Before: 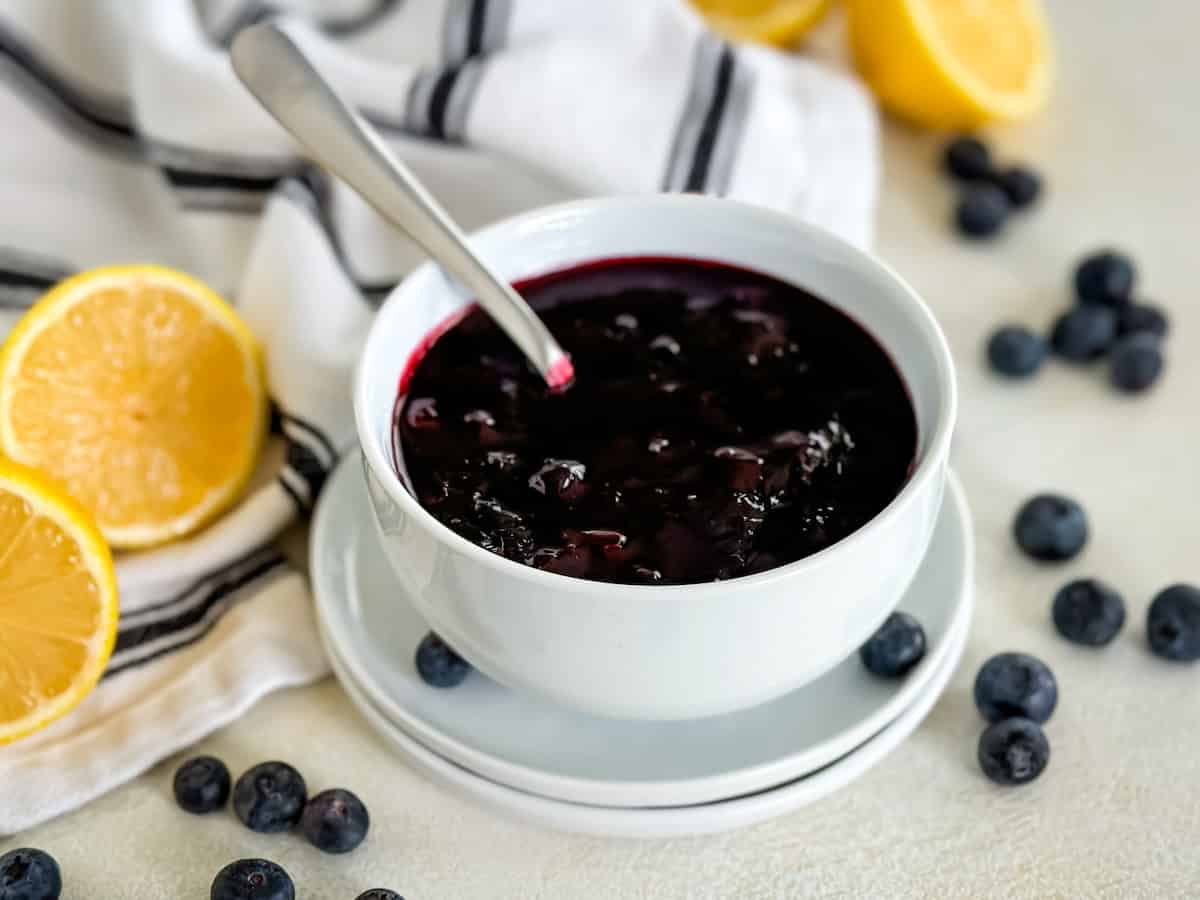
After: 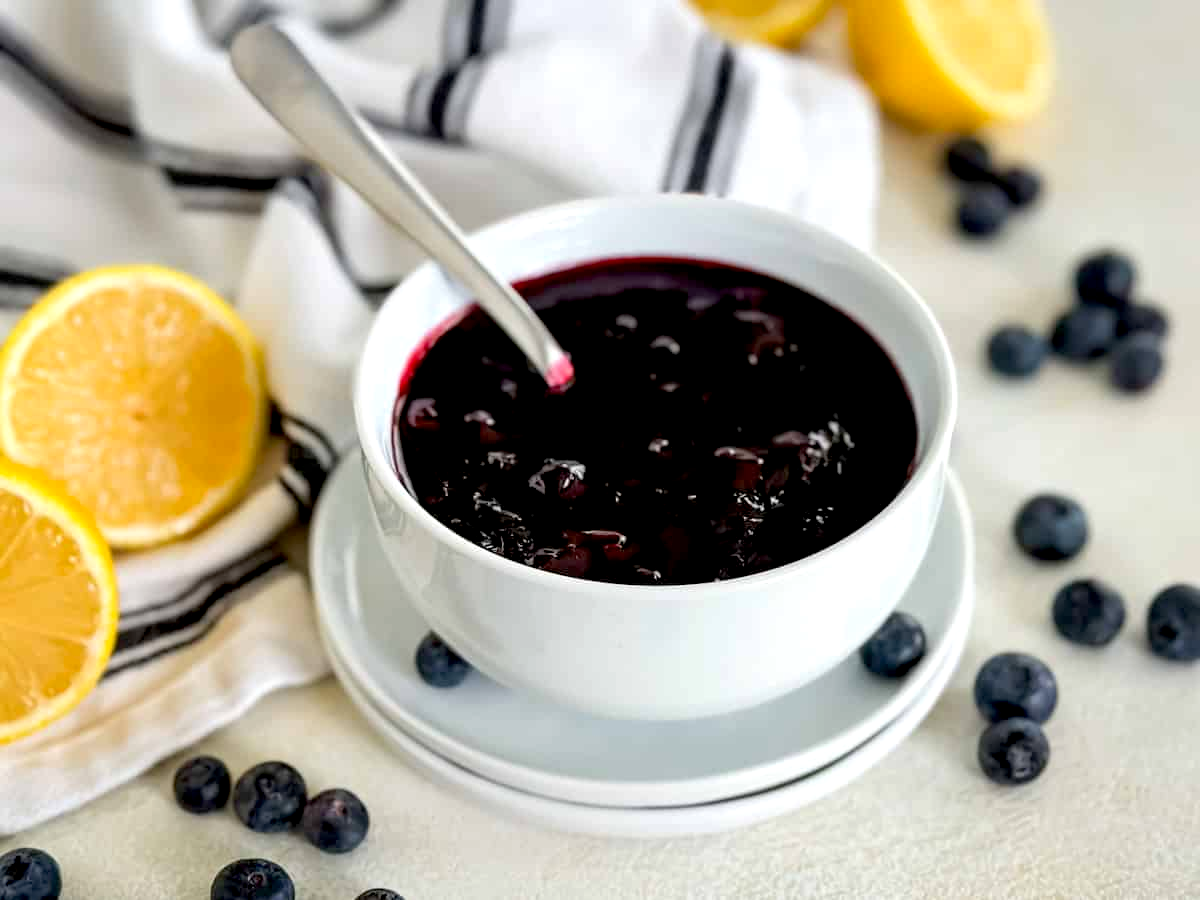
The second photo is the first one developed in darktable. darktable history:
exposure: black level correction 0.007, exposure 0.158 EV, compensate highlight preservation false
